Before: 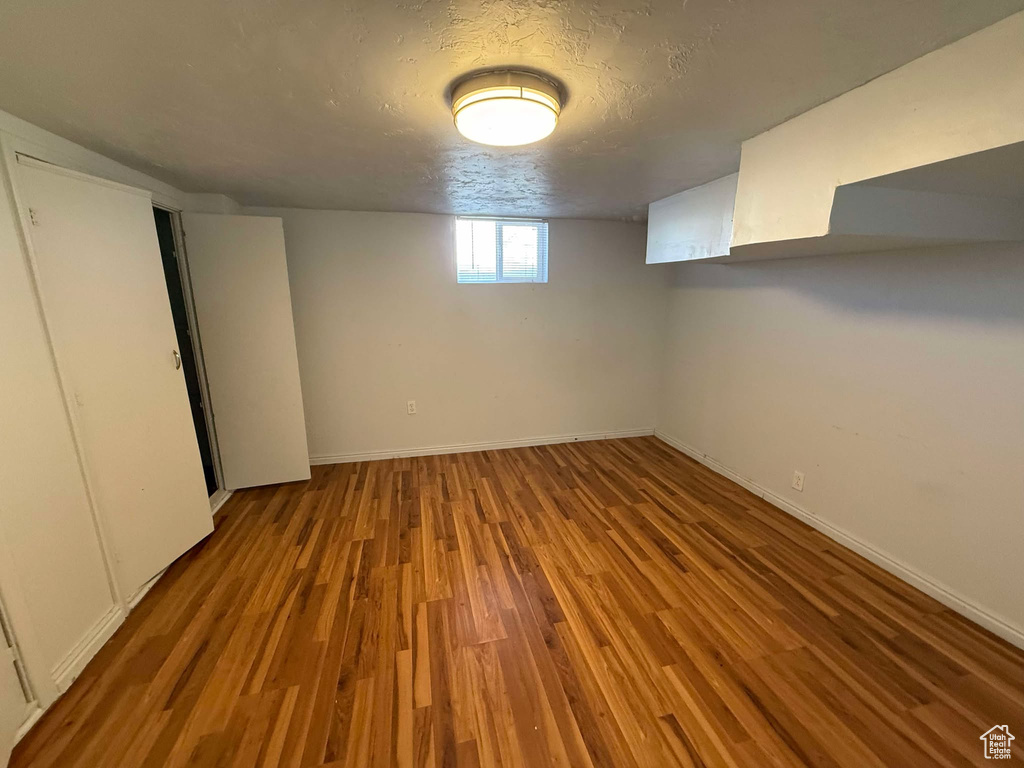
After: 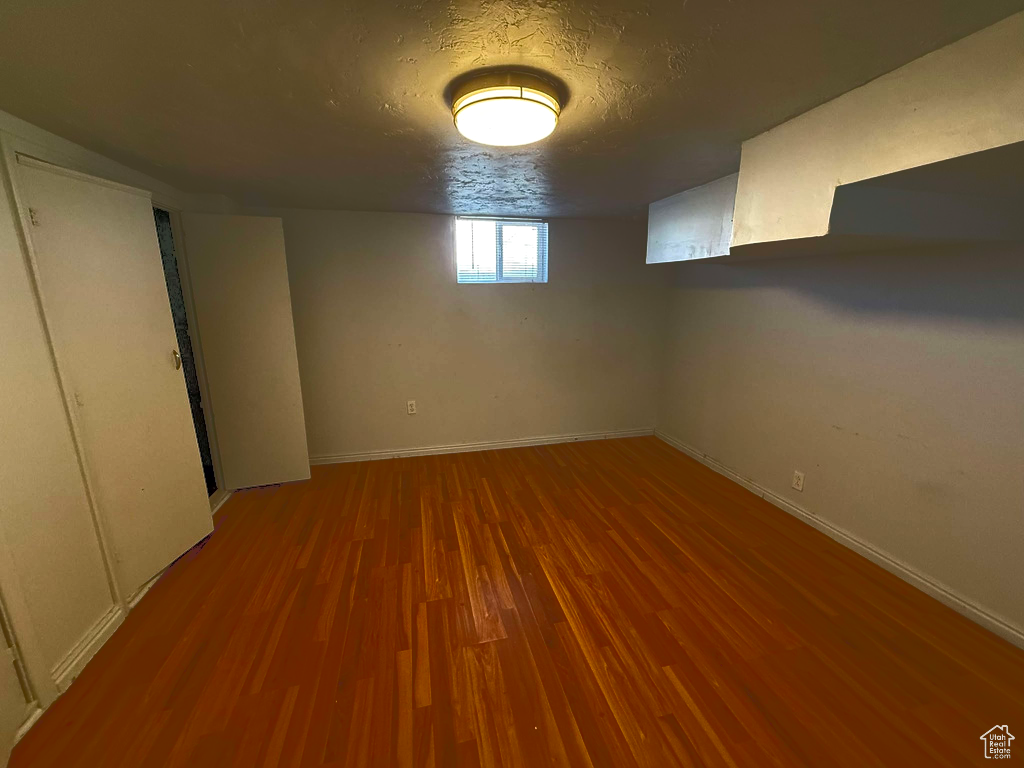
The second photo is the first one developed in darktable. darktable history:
exposure: exposure 0.077 EV, compensate exposure bias true, compensate highlight preservation false
tone curve: curves: ch0 [(0, 0) (0.003, 0.224) (0.011, 0.229) (0.025, 0.234) (0.044, 0.242) (0.069, 0.249) (0.1, 0.256) (0.136, 0.265) (0.177, 0.285) (0.224, 0.304) (0.277, 0.337) (0.335, 0.385) (0.399, 0.435) (0.468, 0.507) (0.543, 0.59) (0.623, 0.674) (0.709, 0.763) (0.801, 0.852) (0.898, 0.931) (1, 1)], color space Lab, independent channels, preserve colors none
contrast brightness saturation: contrast 0.091, brightness -0.595, saturation 0.173
